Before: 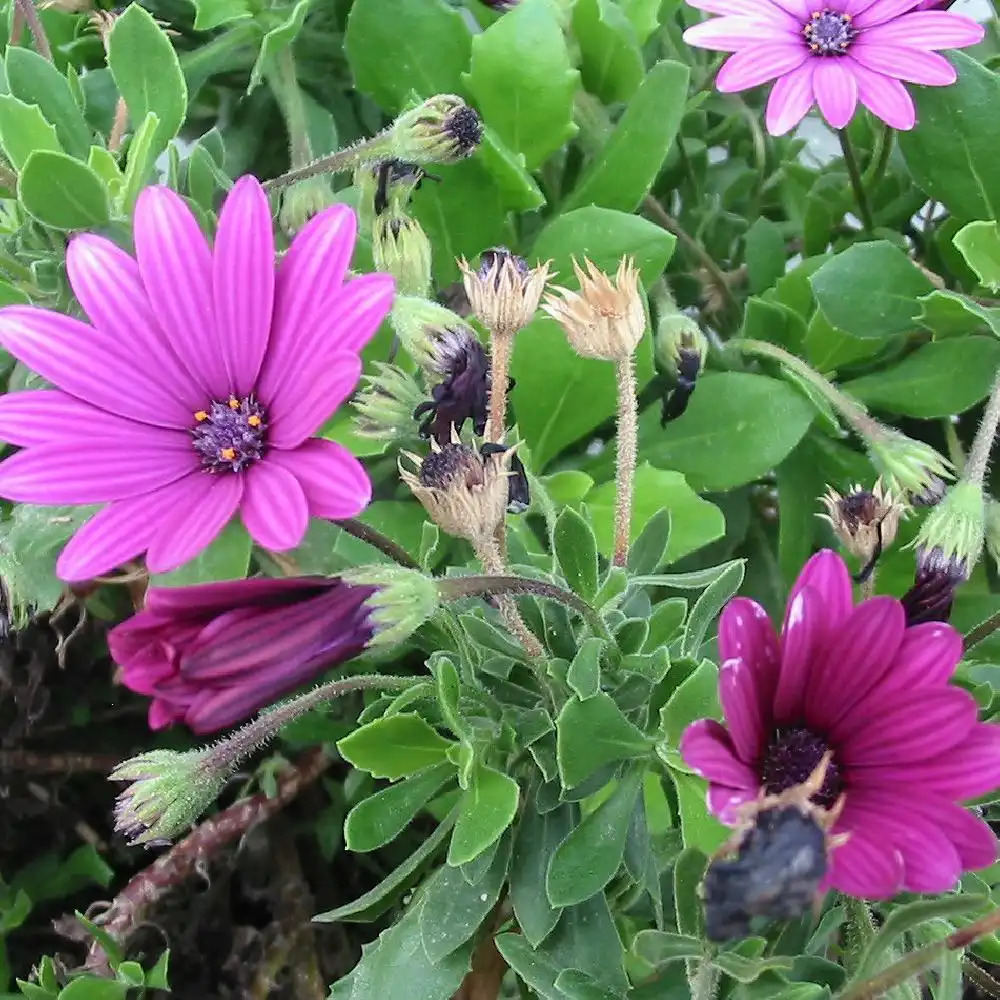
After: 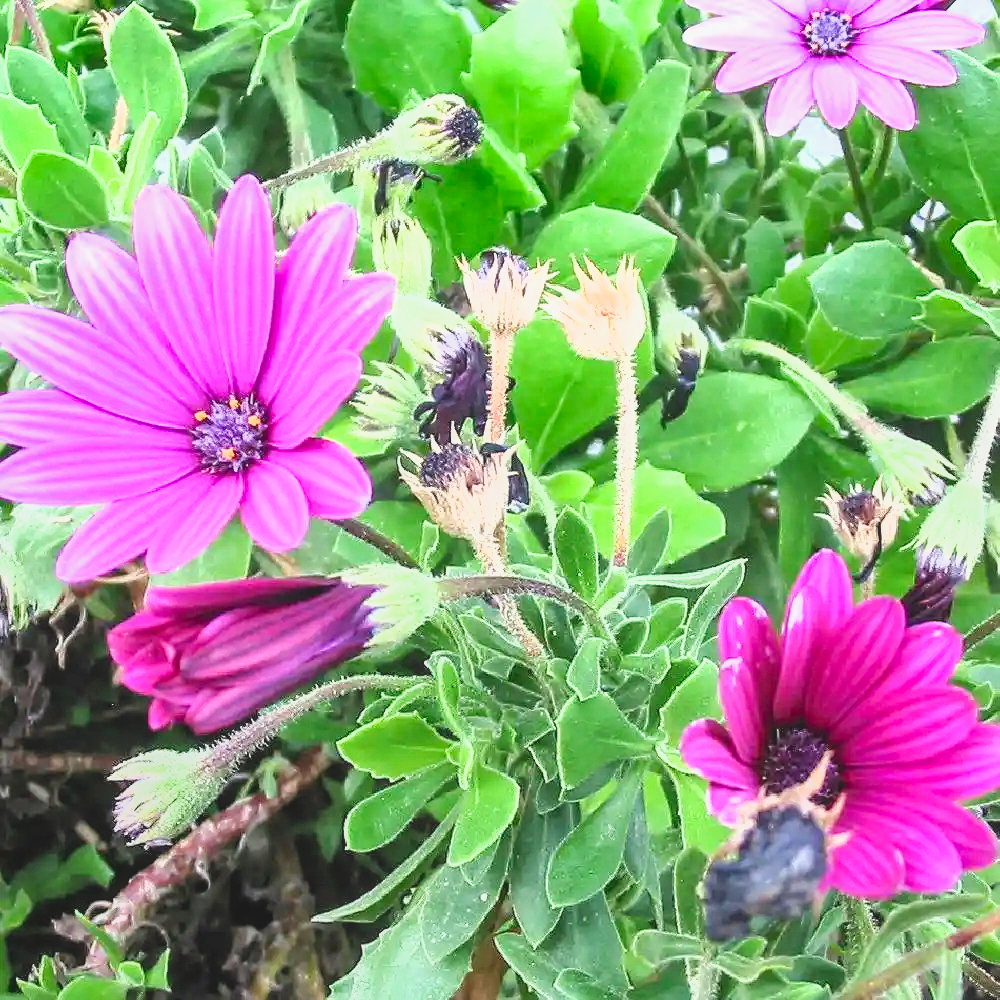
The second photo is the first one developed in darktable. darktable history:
sharpen: amount 0.212
shadows and highlights: soften with gaussian
filmic rgb: black relative exposure -13.08 EV, white relative exposure 4 EV, target white luminance 85.066%, hardness 6.28, latitude 42.8%, contrast 0.859, shadows ↔ highlights balance 9.13%
local contrast: highlights 49%, shadows 6%, detail 99%
levels: mode automatic
